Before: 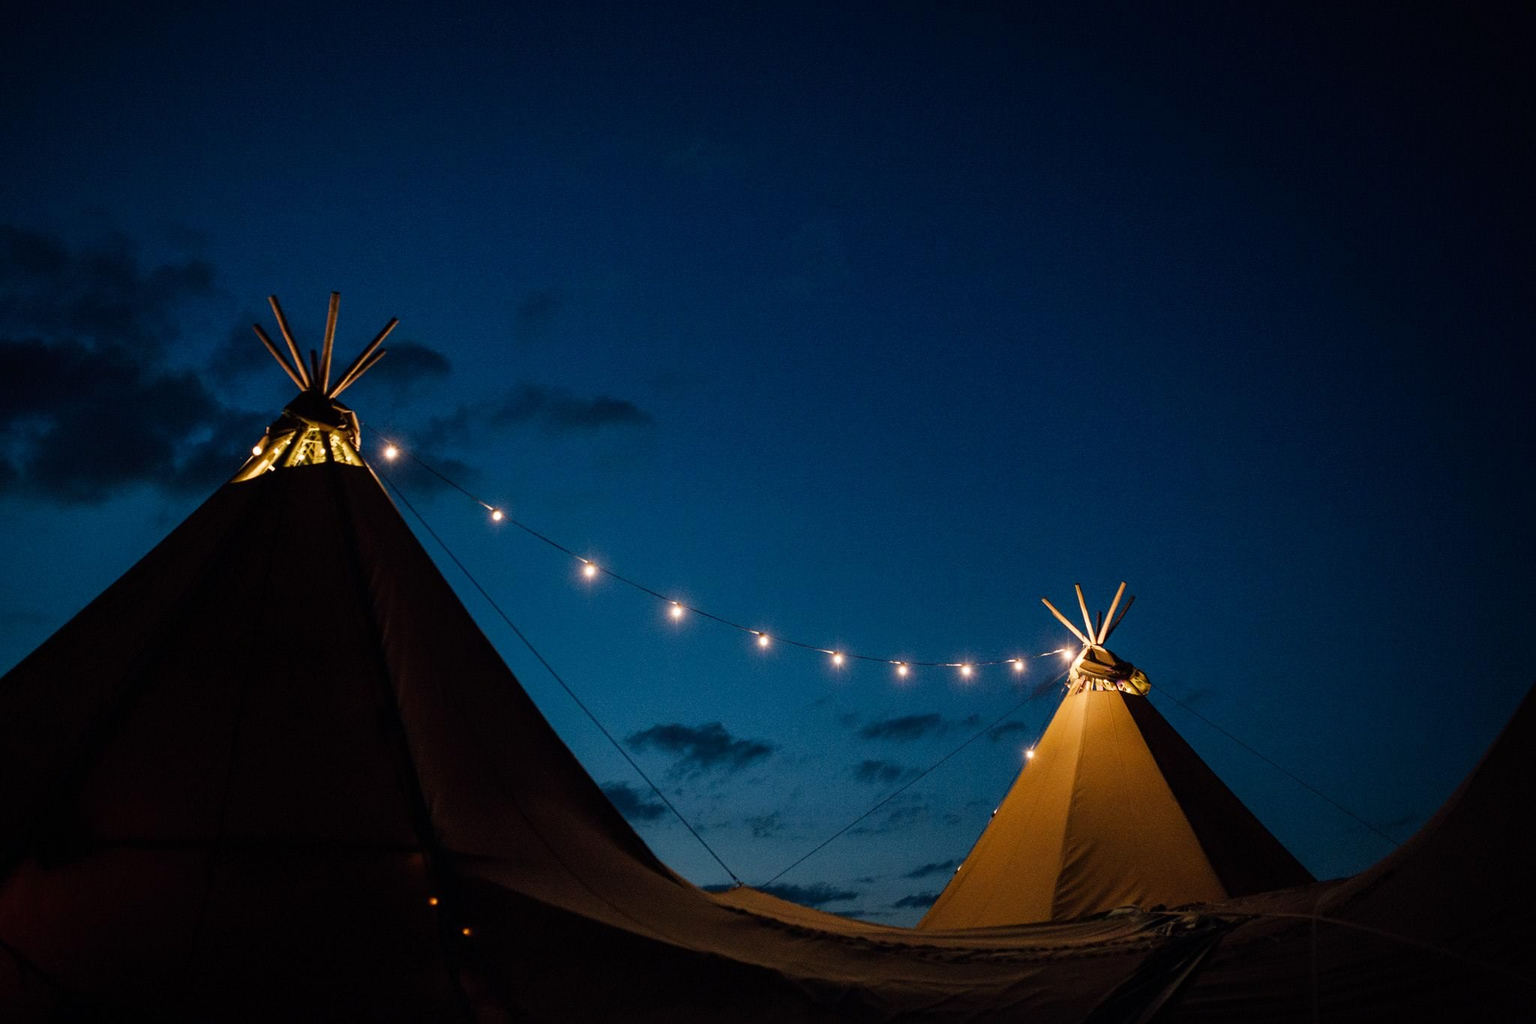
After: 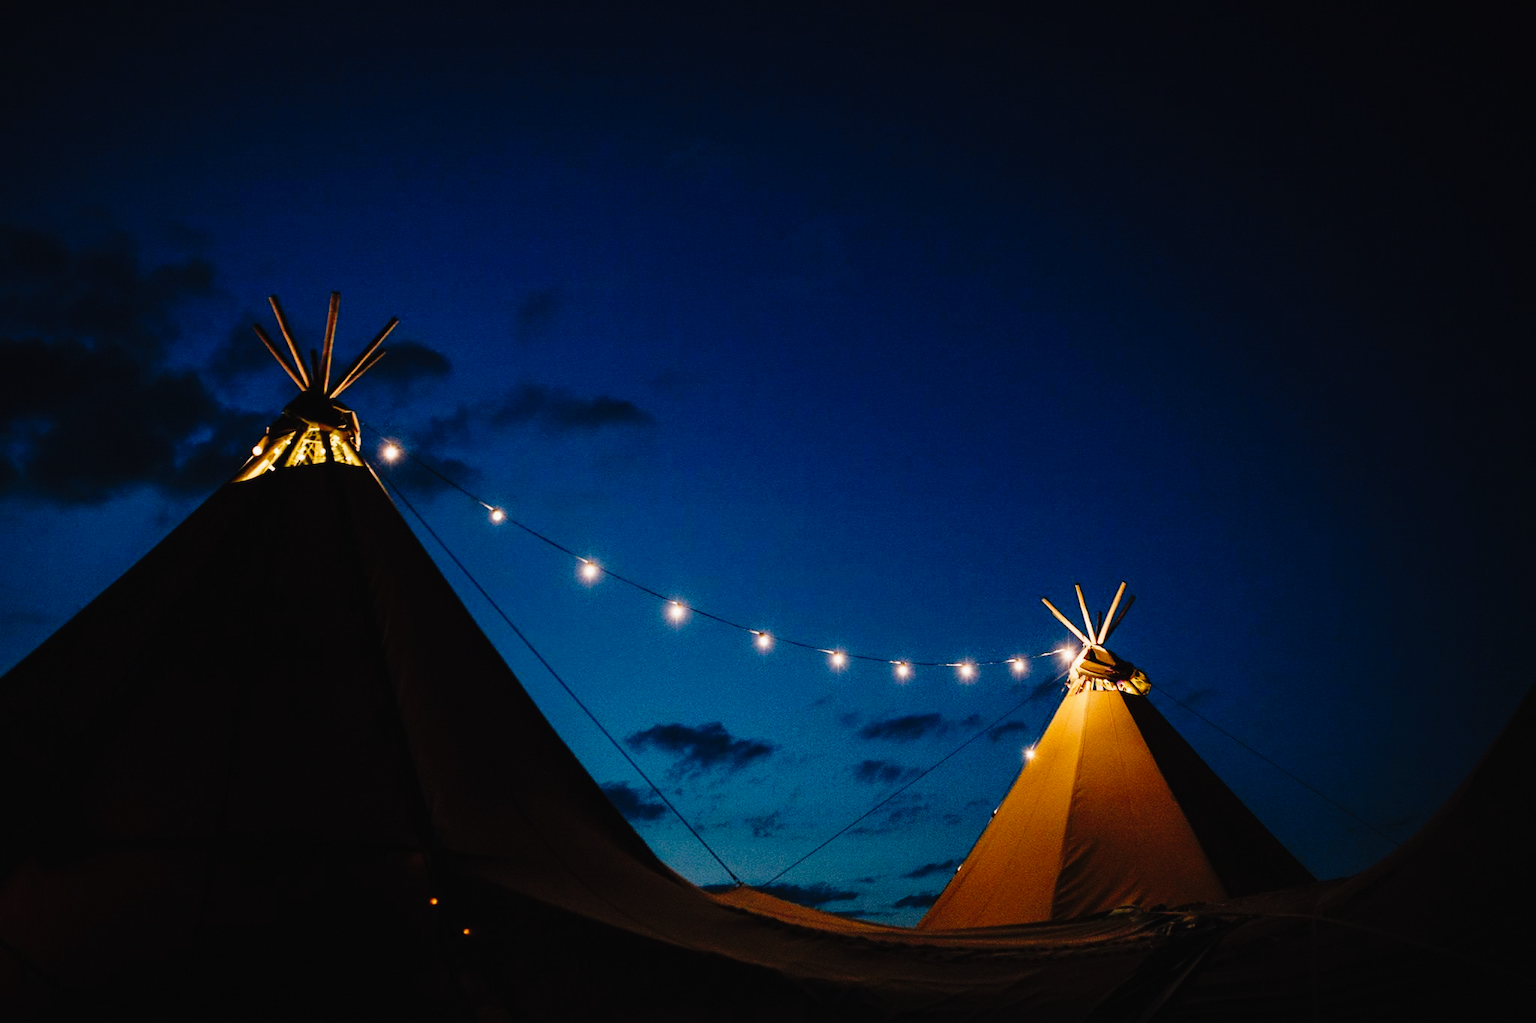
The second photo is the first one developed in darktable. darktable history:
exposure: compensate exposure bias true, compensate highlight preservation false
tone curve: curves: ch0 [(0, 0.014) (0.17, 0.099) (0.392, 0.438) (0.725, 0.828) (0.872, 0.918) (1, 0.981)]; ch1 [(0, 0) (0.402, 0.36) (0.488, 0.466) (0.5, 0.499) (0.515, 0.515) (0.574, 0.595) (0.619, 0.65) (0.701, 0.725) (1, 1)]; ch2 [(0, 0) (0.432, 0.422) (0.486, 0.49) (0.503, 0.503) (0.523, 0.554) (0.562, 0.606) (0.644, 0.694) (0.717, 0.753) (1, 0.991)], preserve colors none
